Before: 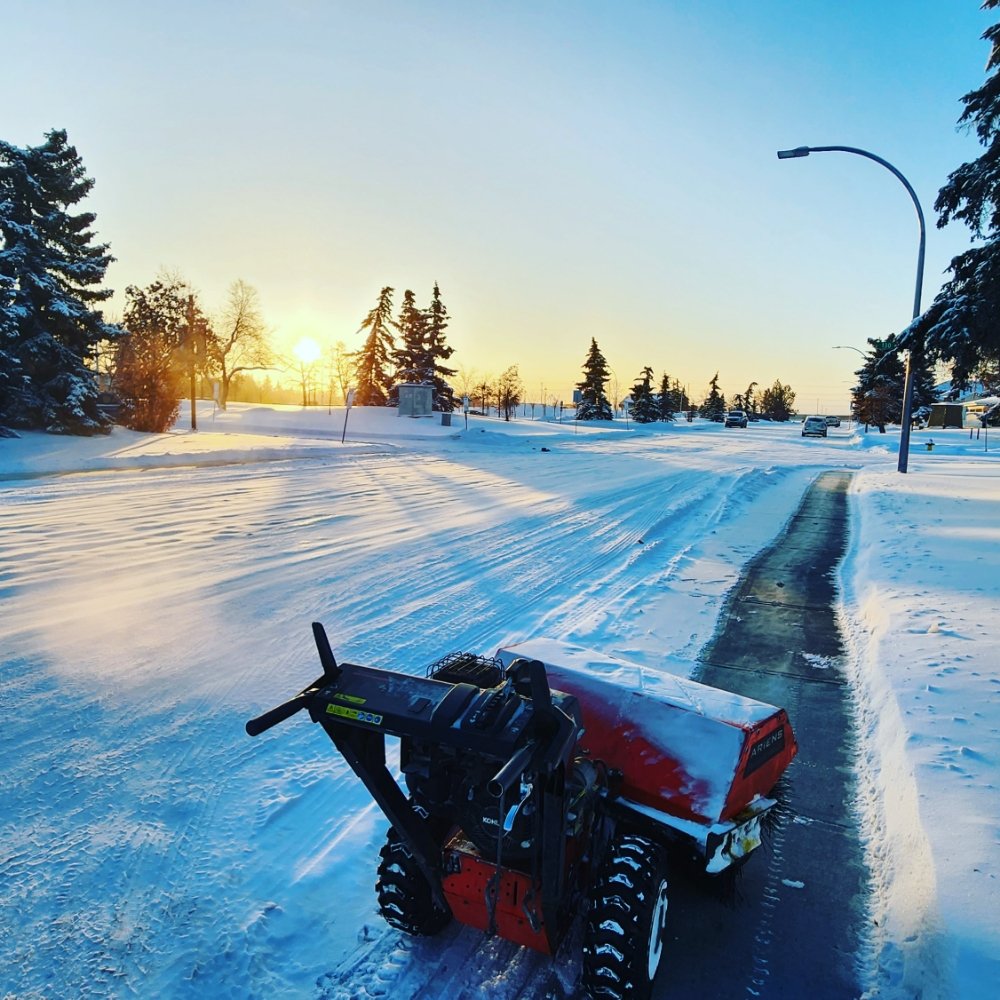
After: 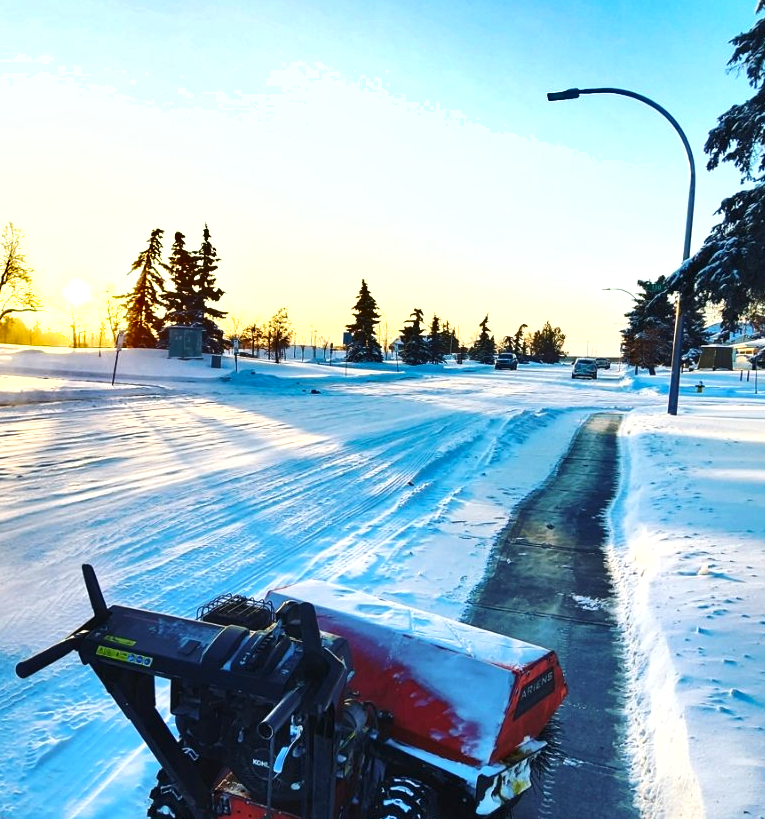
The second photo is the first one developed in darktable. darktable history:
crop: left 23.095%, top 5.827%, bottom 11.854%
exposure: exposure 0.6 EV, compensate highlight preservation false
shadows and highlights: soften with gaussian
